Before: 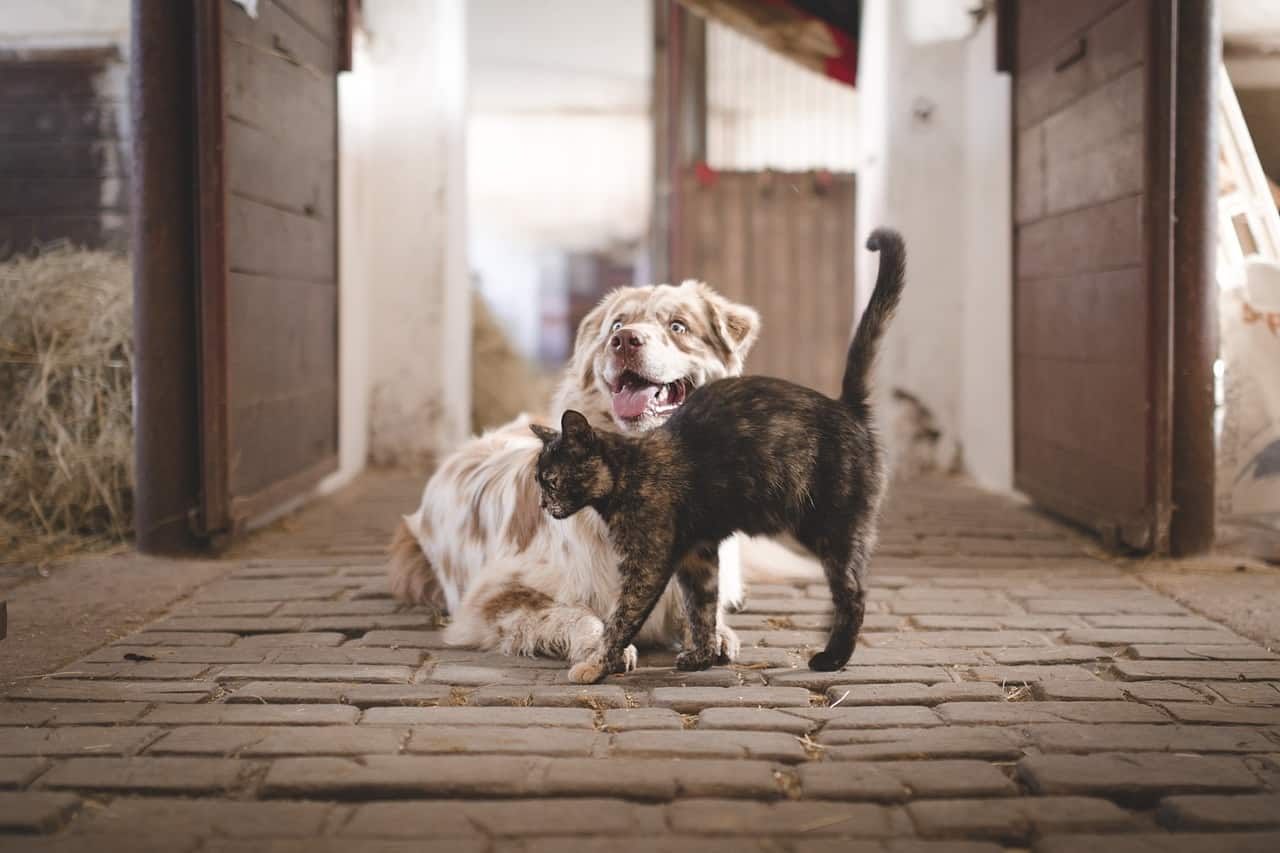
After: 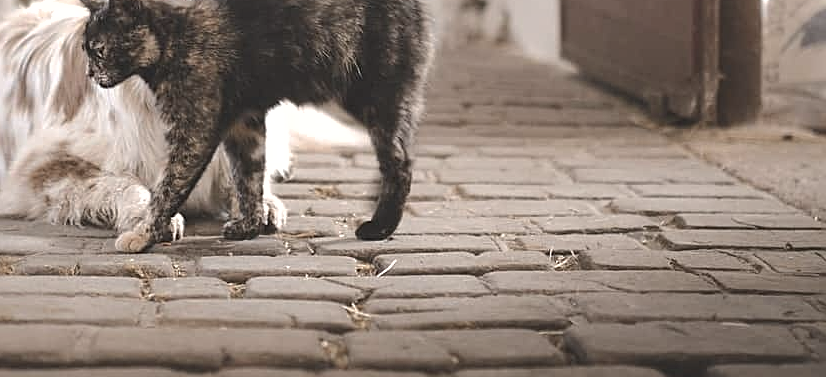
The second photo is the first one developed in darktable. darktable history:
shadows and highlights: shadows 30.18
exposure: black level correction 0, exposure 0.5 EV, compensate exposure bias true, compensate highlight preservation false
sharpen: on, module defaults
crop and rotate: left 35.414%, top 50.692%, bottom 5.013%
contrast brightness saturation: contrast 0.098, saturation -0.368
